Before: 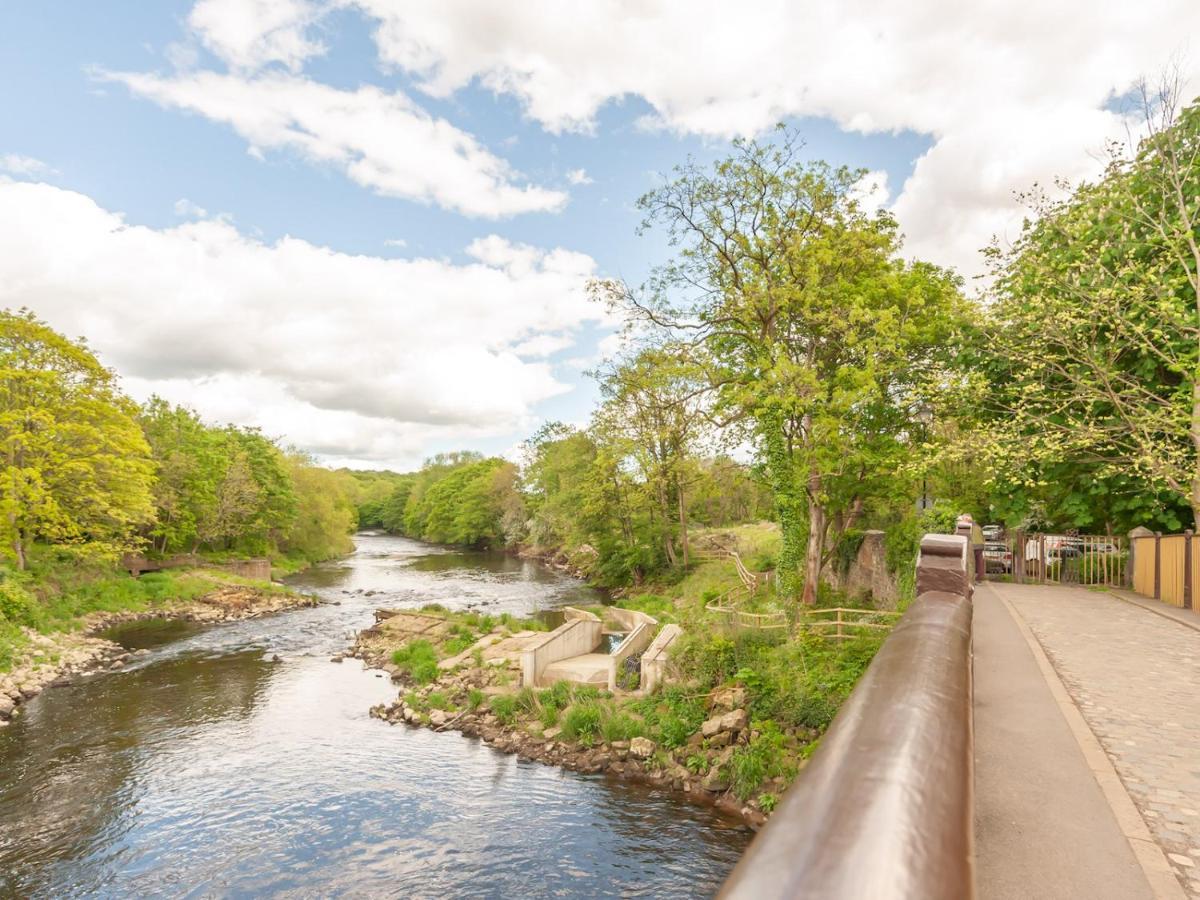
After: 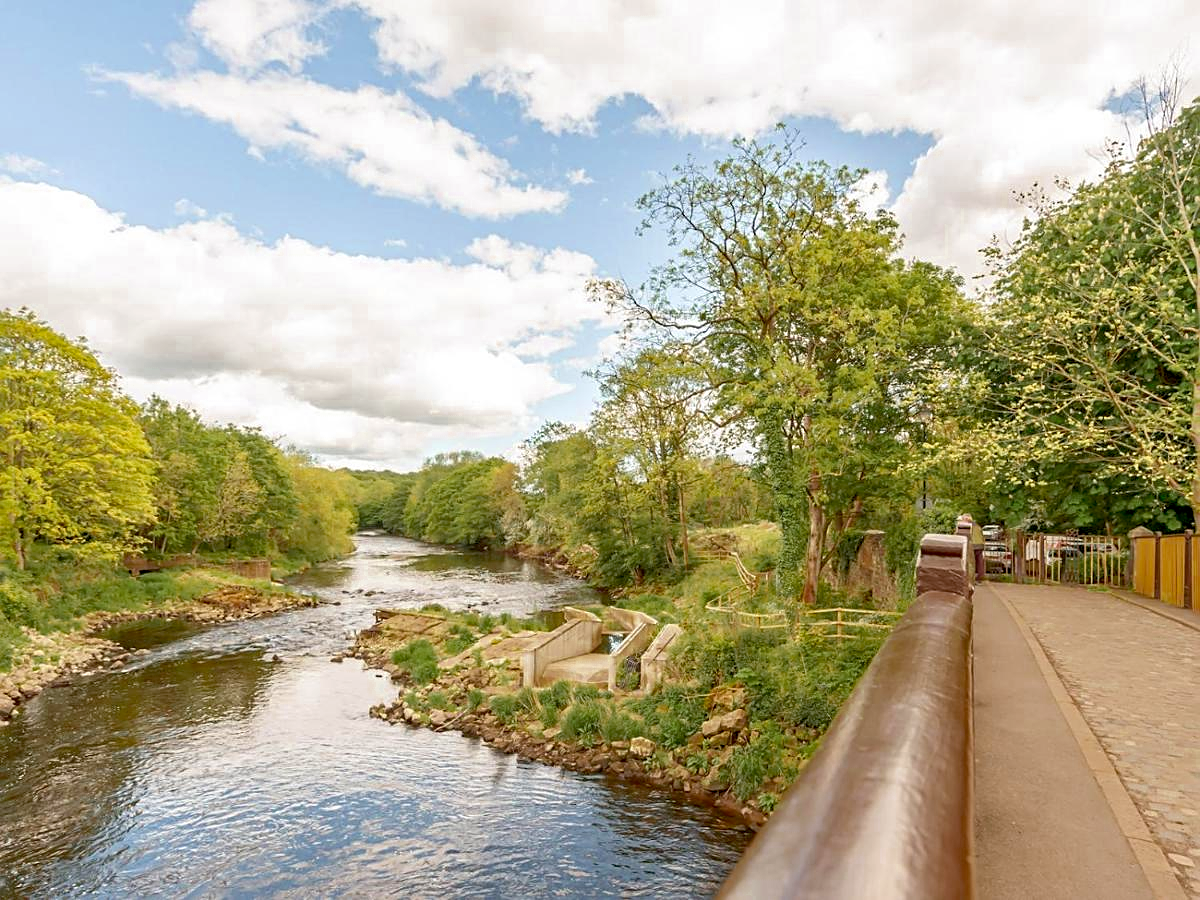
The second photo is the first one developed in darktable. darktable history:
sharpen: on, module defaults
white balance: emerald 1
color zones: curves: ch0 [(0.11, 0.396) (0.195, 0.36) (0.25, 0.5) (0.303, 0.412) (0.357, 0.544) (0.75, 0.5) (0.967, 0.328)]; ch1 [(0, 0.468) (0.112, 0.512) (0.202, 0.6) (0.25, 0.5) (0.307, 0.352) (0.357, 0.544) (0.75, 0.5) (0.963, 0.524)]
exposure: black level correction 0.012, compensate highlight preservation false
haze removal: compatibility mode true, adaptive false
